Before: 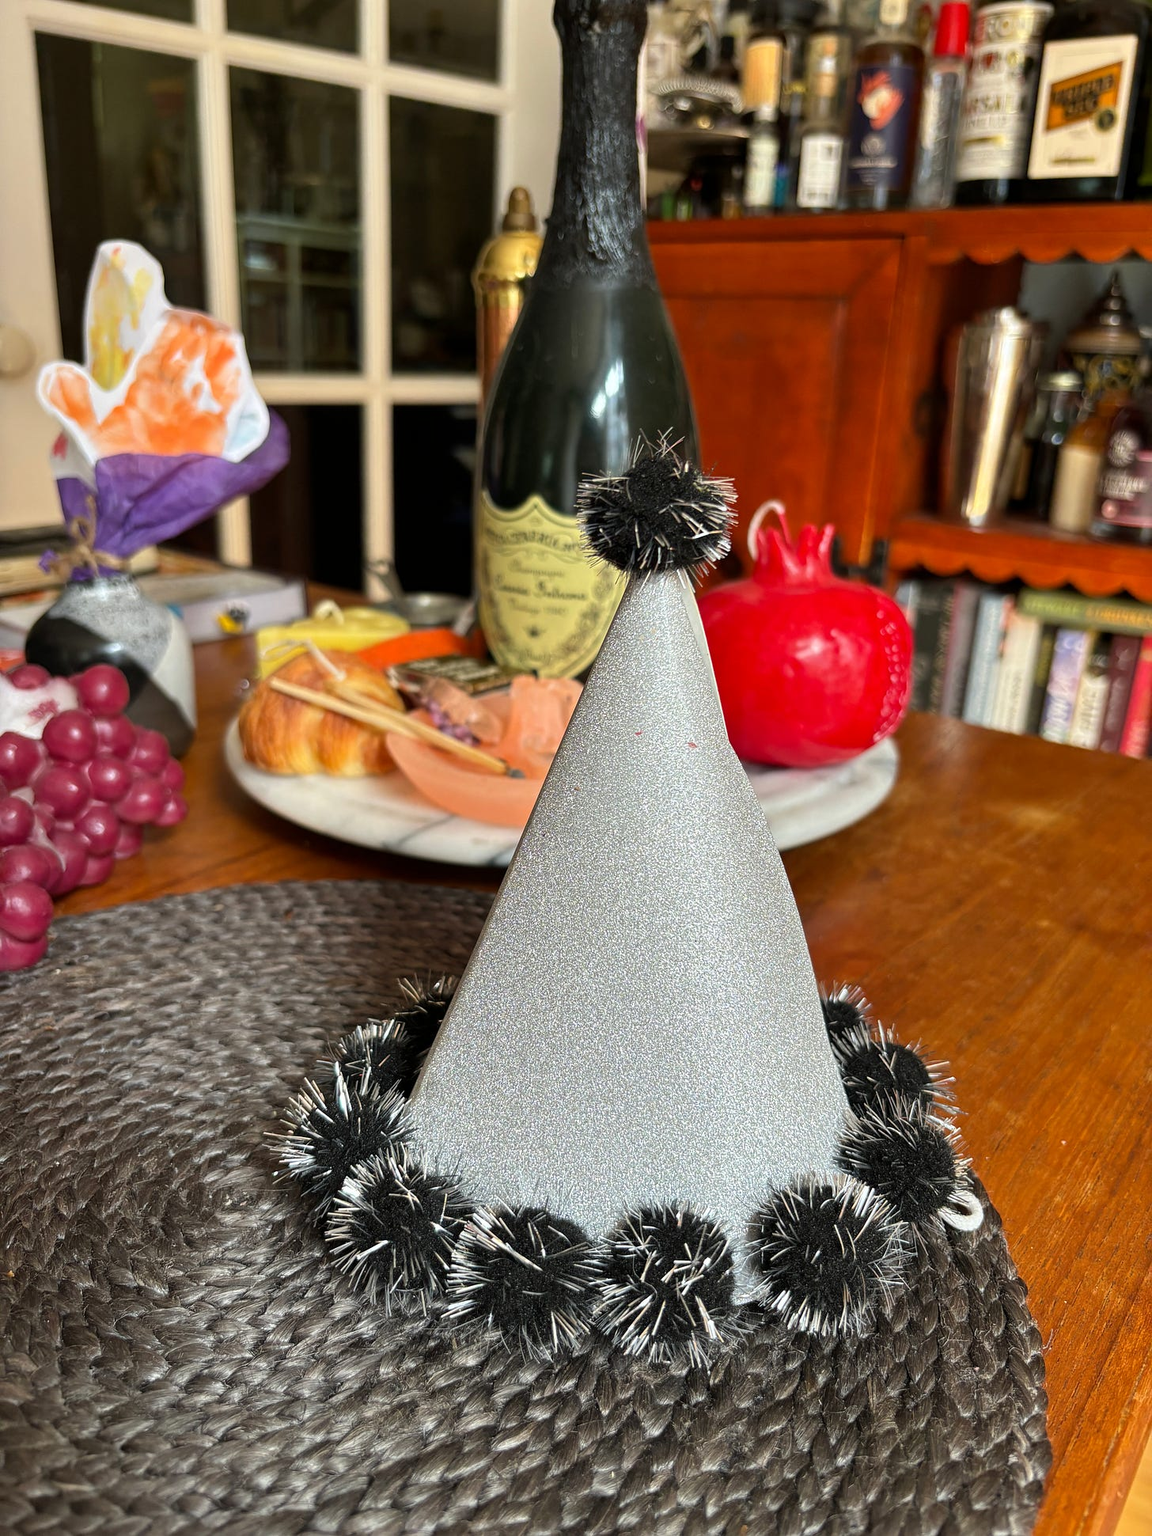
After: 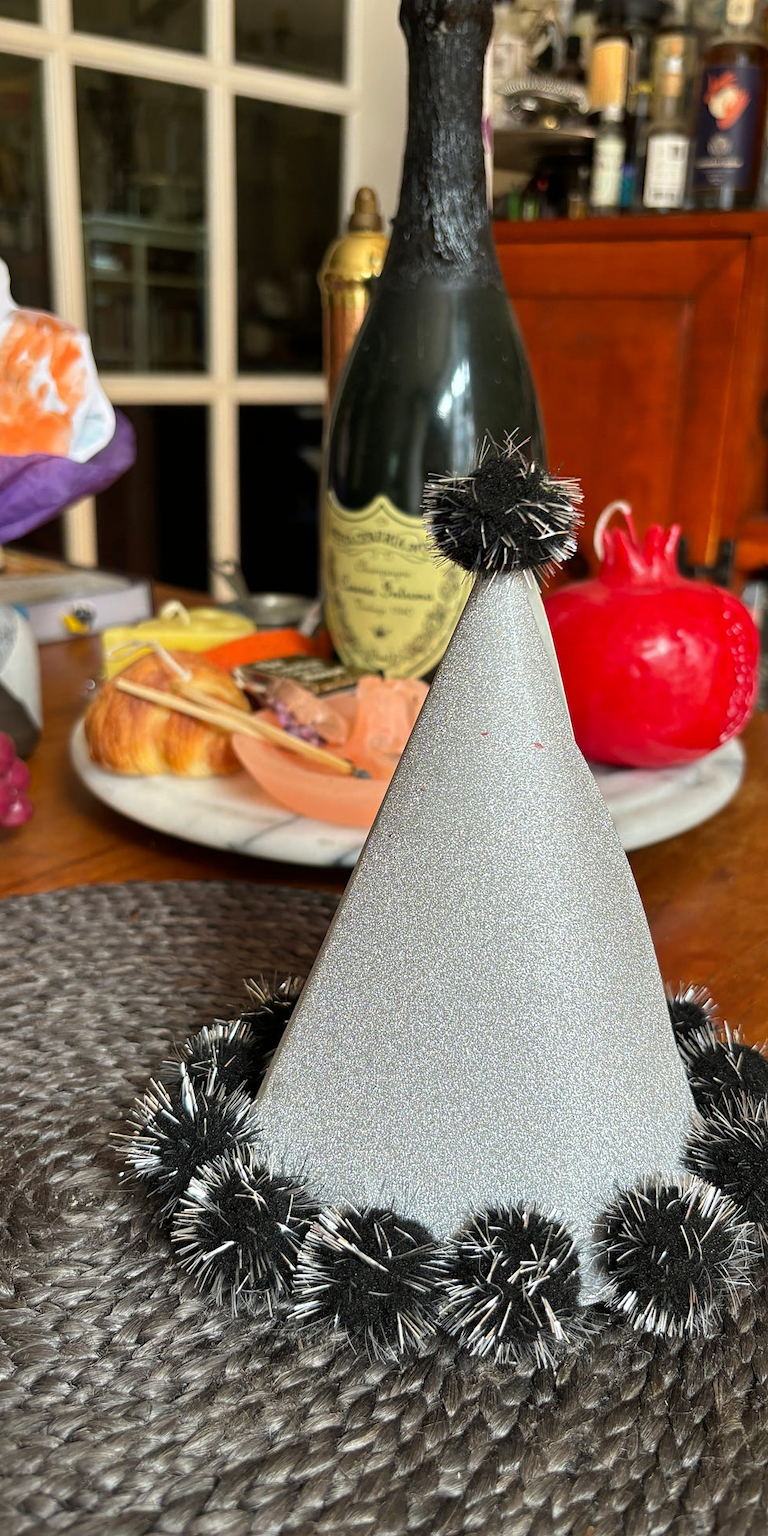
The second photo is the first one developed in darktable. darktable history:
crop and rotate: left 13.411%, right 19.894%
